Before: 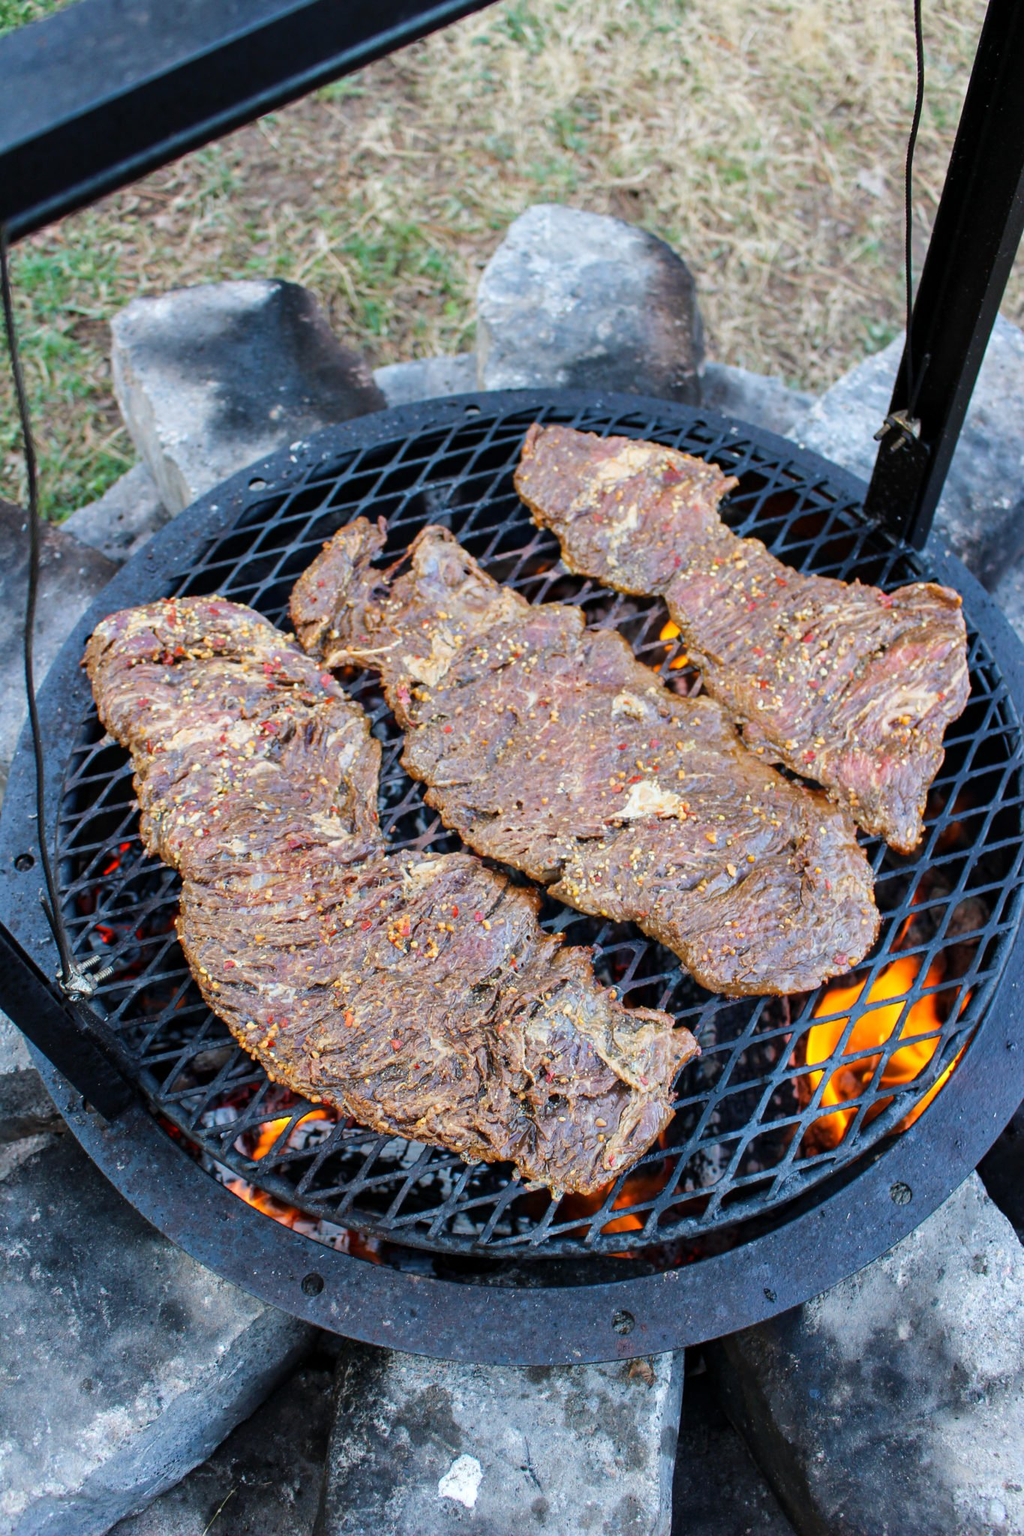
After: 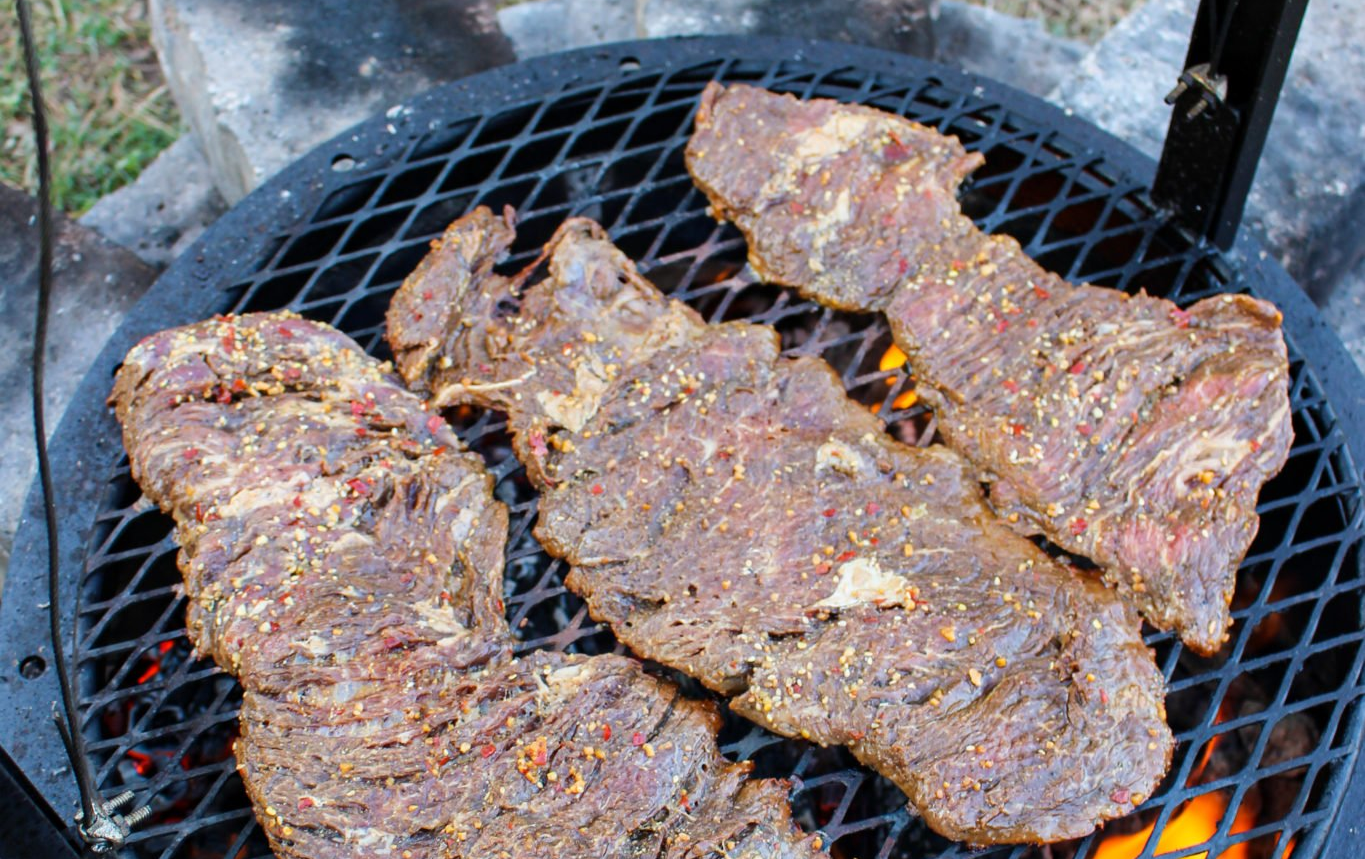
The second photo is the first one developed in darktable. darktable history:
crop and rotate: top 23.632%, bottom 34.423%
